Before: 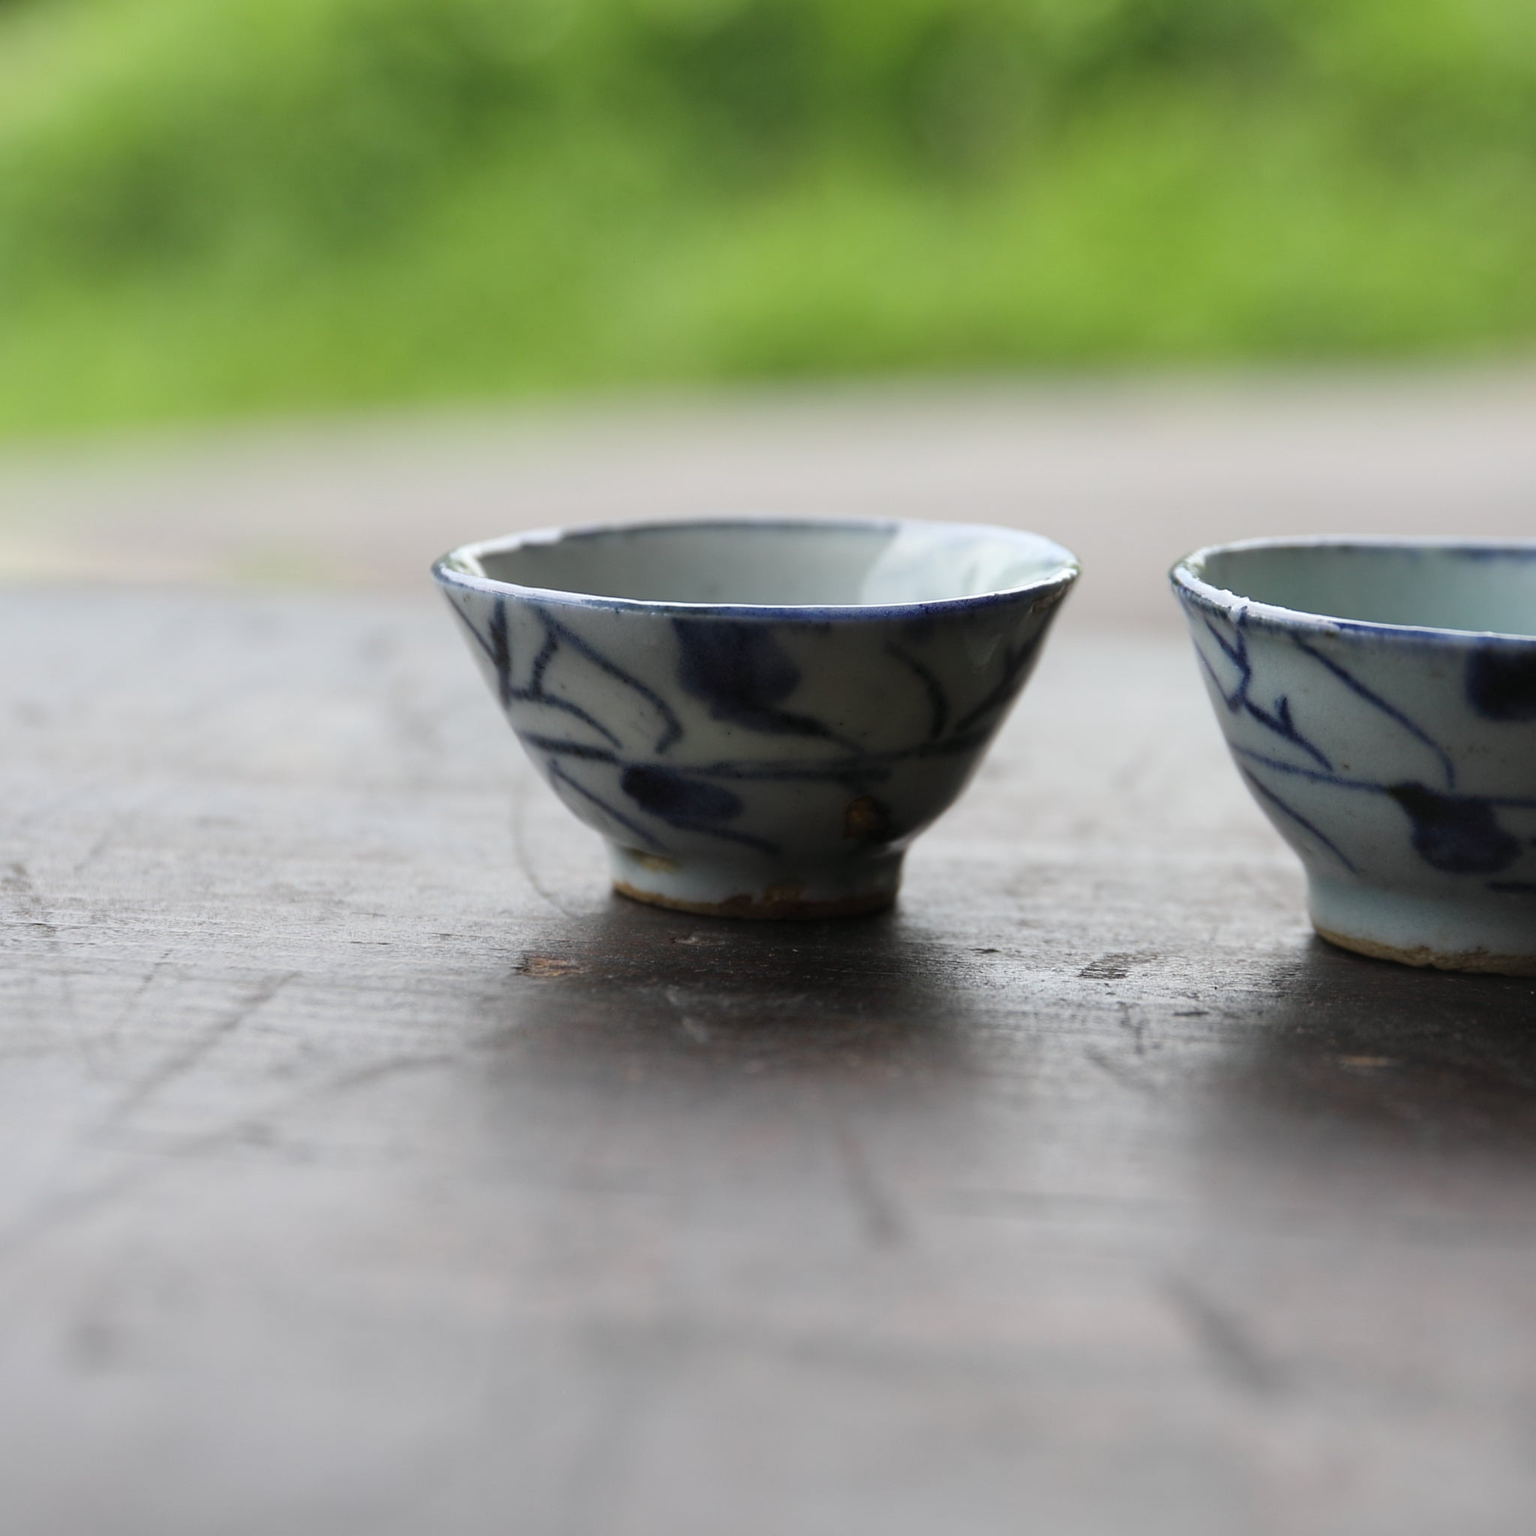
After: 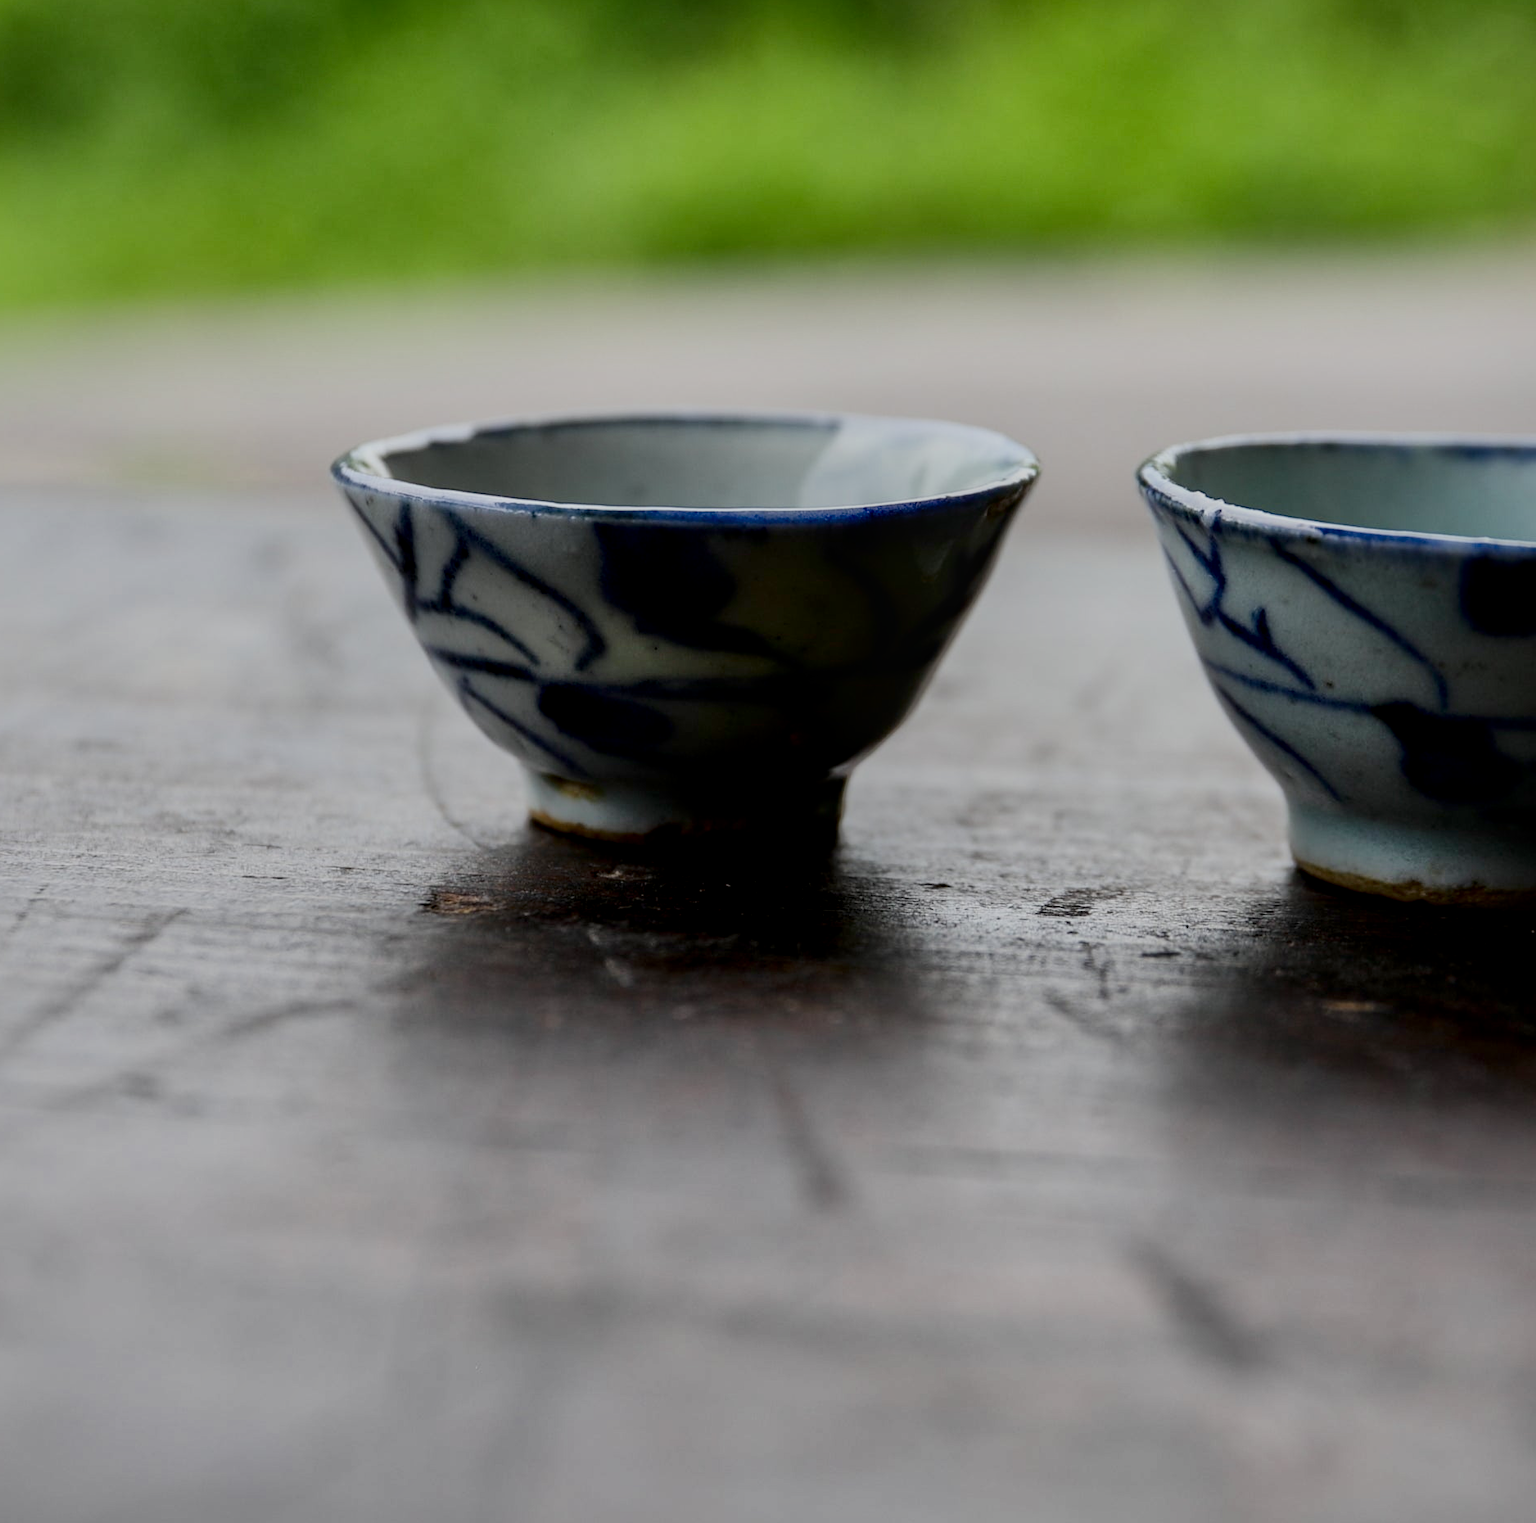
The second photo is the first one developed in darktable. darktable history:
contrast brightness saturation: contrast 0.188, brightness -0.226, saturation 0.111
local contrast: on, module defaults
crop and rotate: left 8.377%, top 9.096%
filmic rgb: middle gray luminance 29.25%, black relative exposure -10.35 EV, white relative exposure 5.5 EV, target black luminance 0%, hardness 3.93, latitude 2.32%, contrast 1.12, highlights saturation mix 4.72%, shadows ↔ highlights balance 14.55%
shadows and highlights: on, module defaults
